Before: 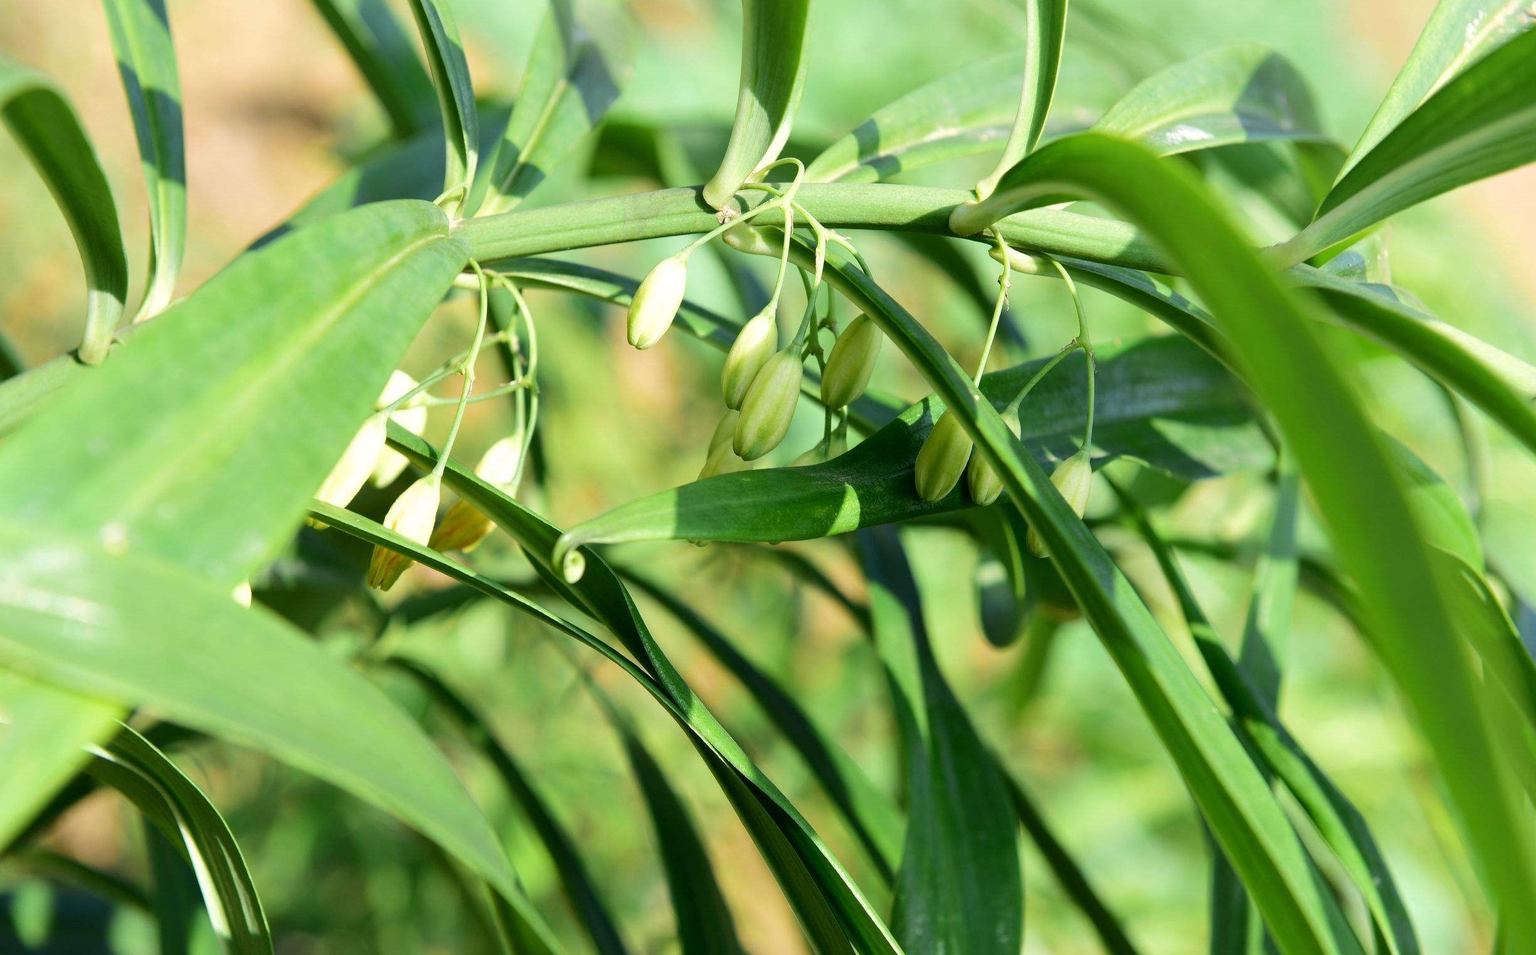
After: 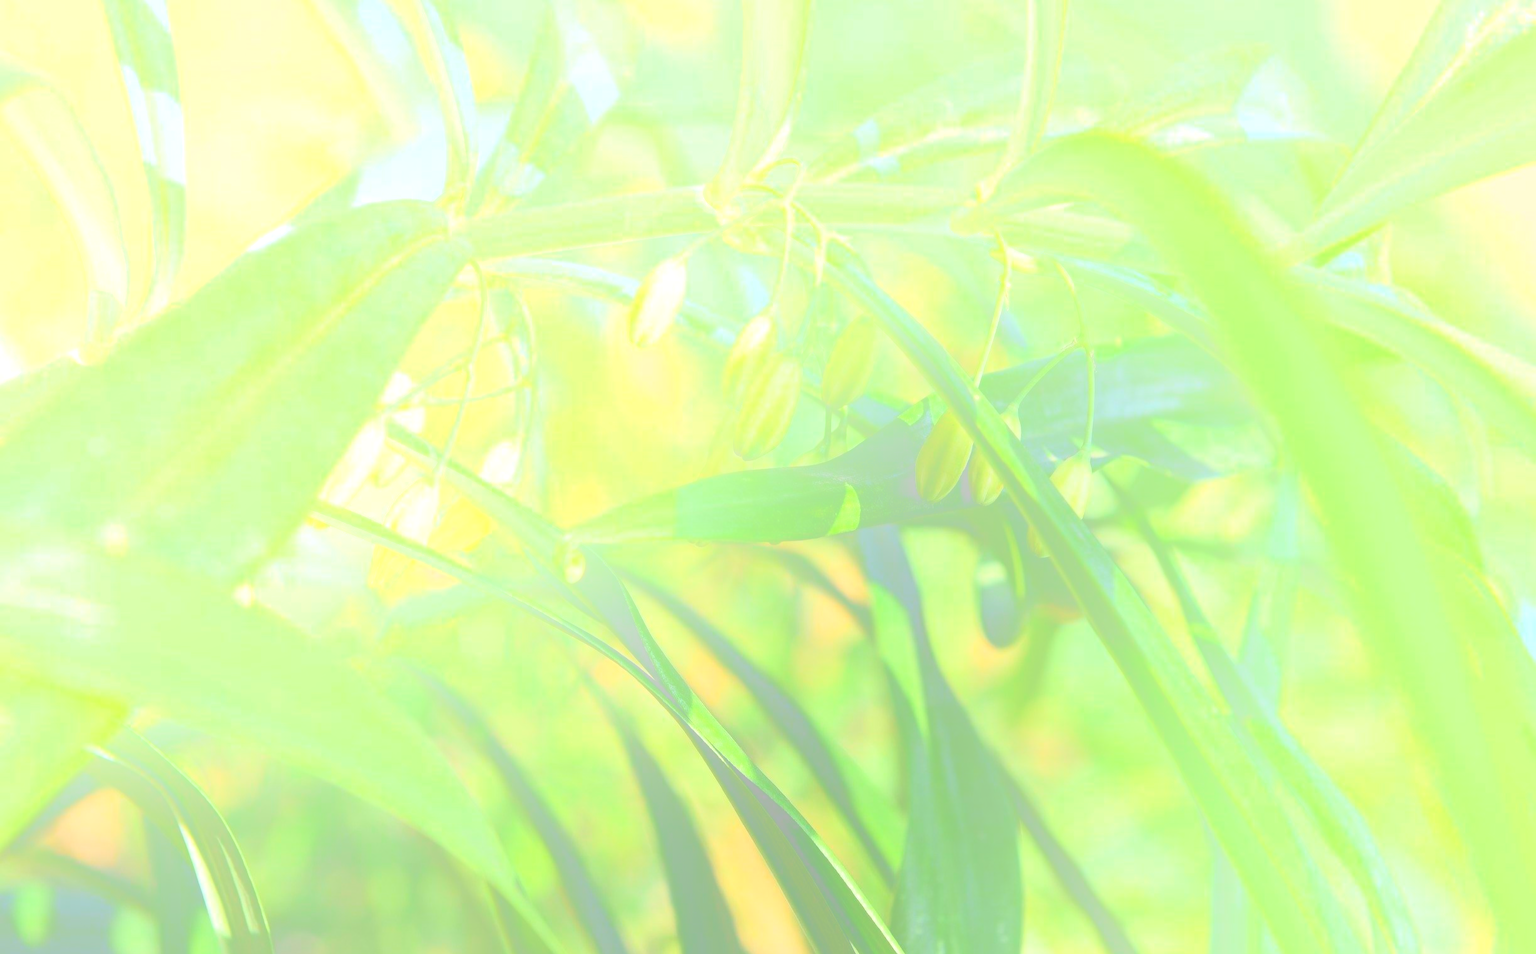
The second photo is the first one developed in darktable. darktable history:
contrast brightness saturation: contrast 0.2, brightness -0.11, saturation 0.1
bloom: size 70%, threshold 25%, strength 70%
